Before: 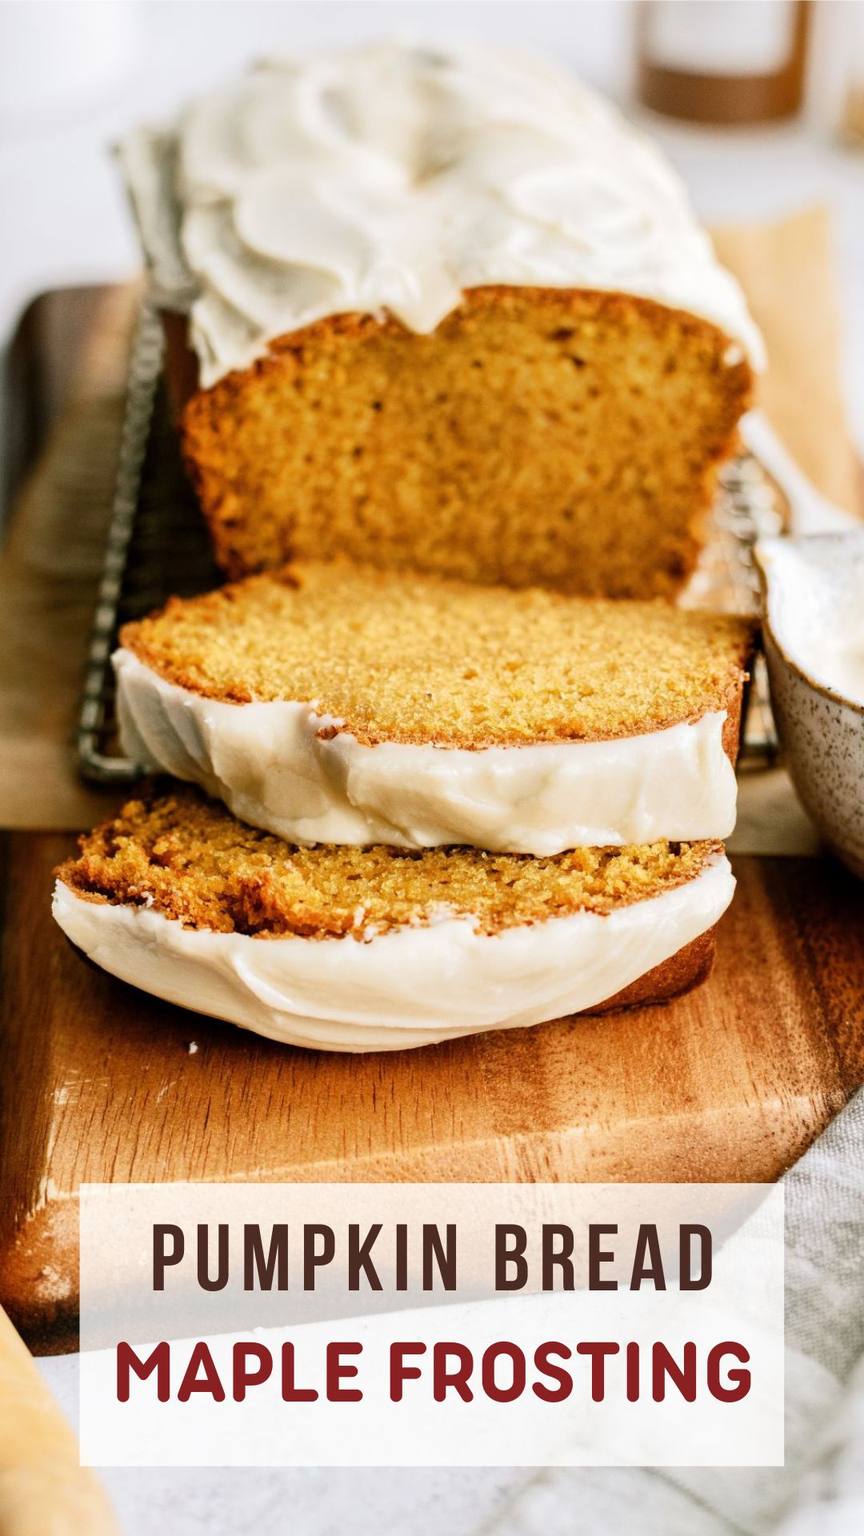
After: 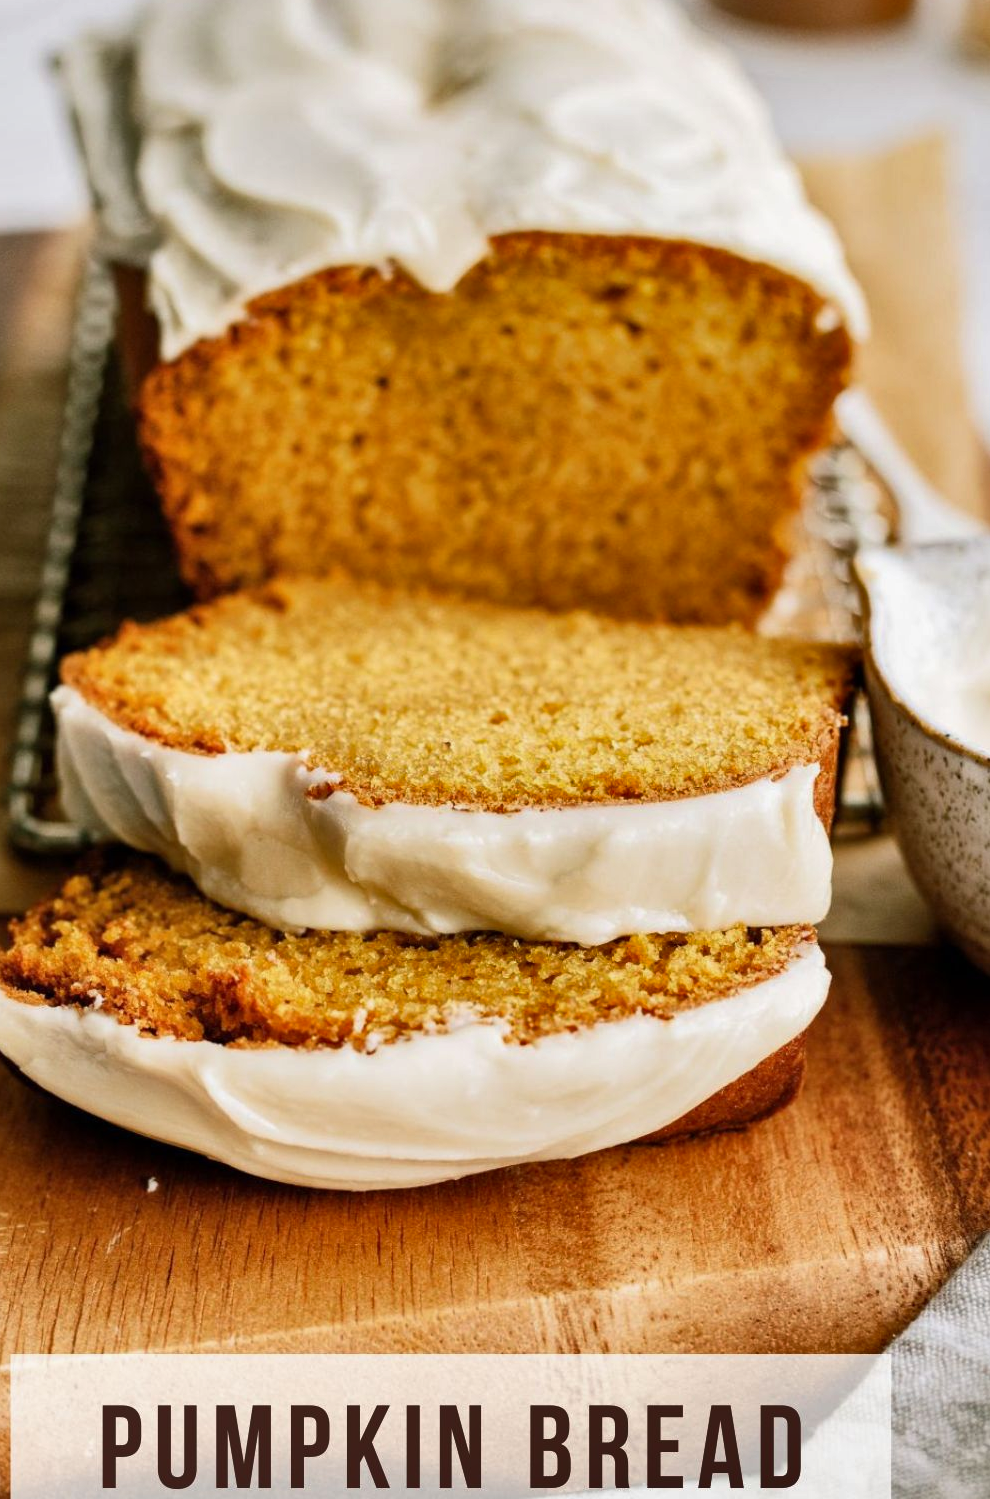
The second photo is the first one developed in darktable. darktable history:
crop: left 8.262%, top 6.549%, bottom 15.329%
shadows and highlights: shadows 43.83, white point adjustment -1.57, soften with gaussian
